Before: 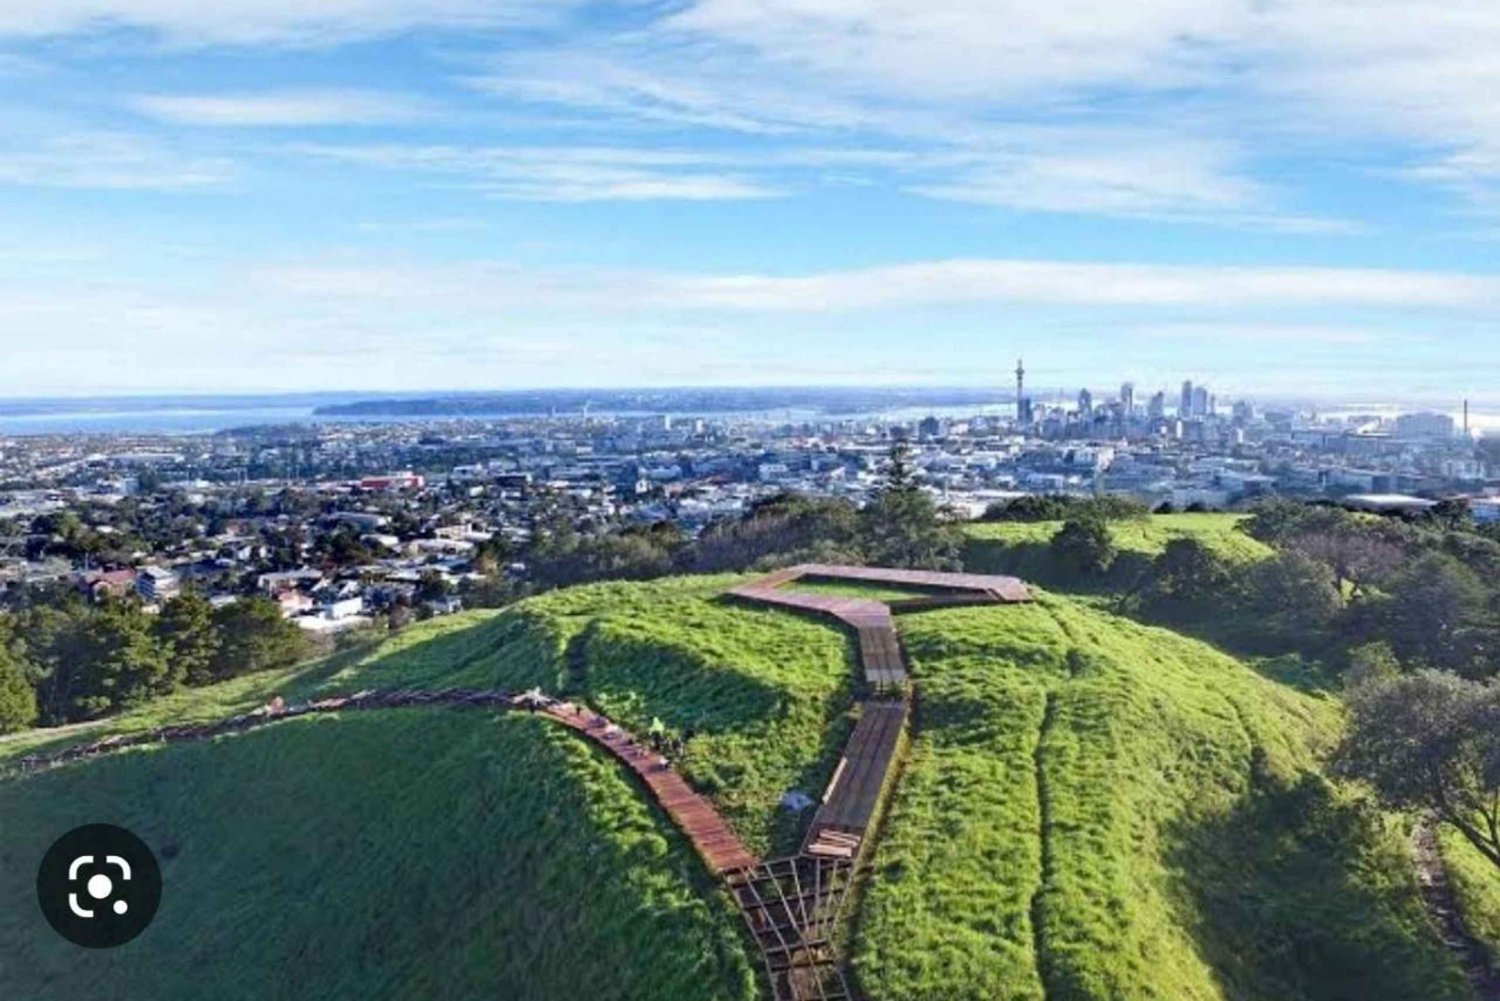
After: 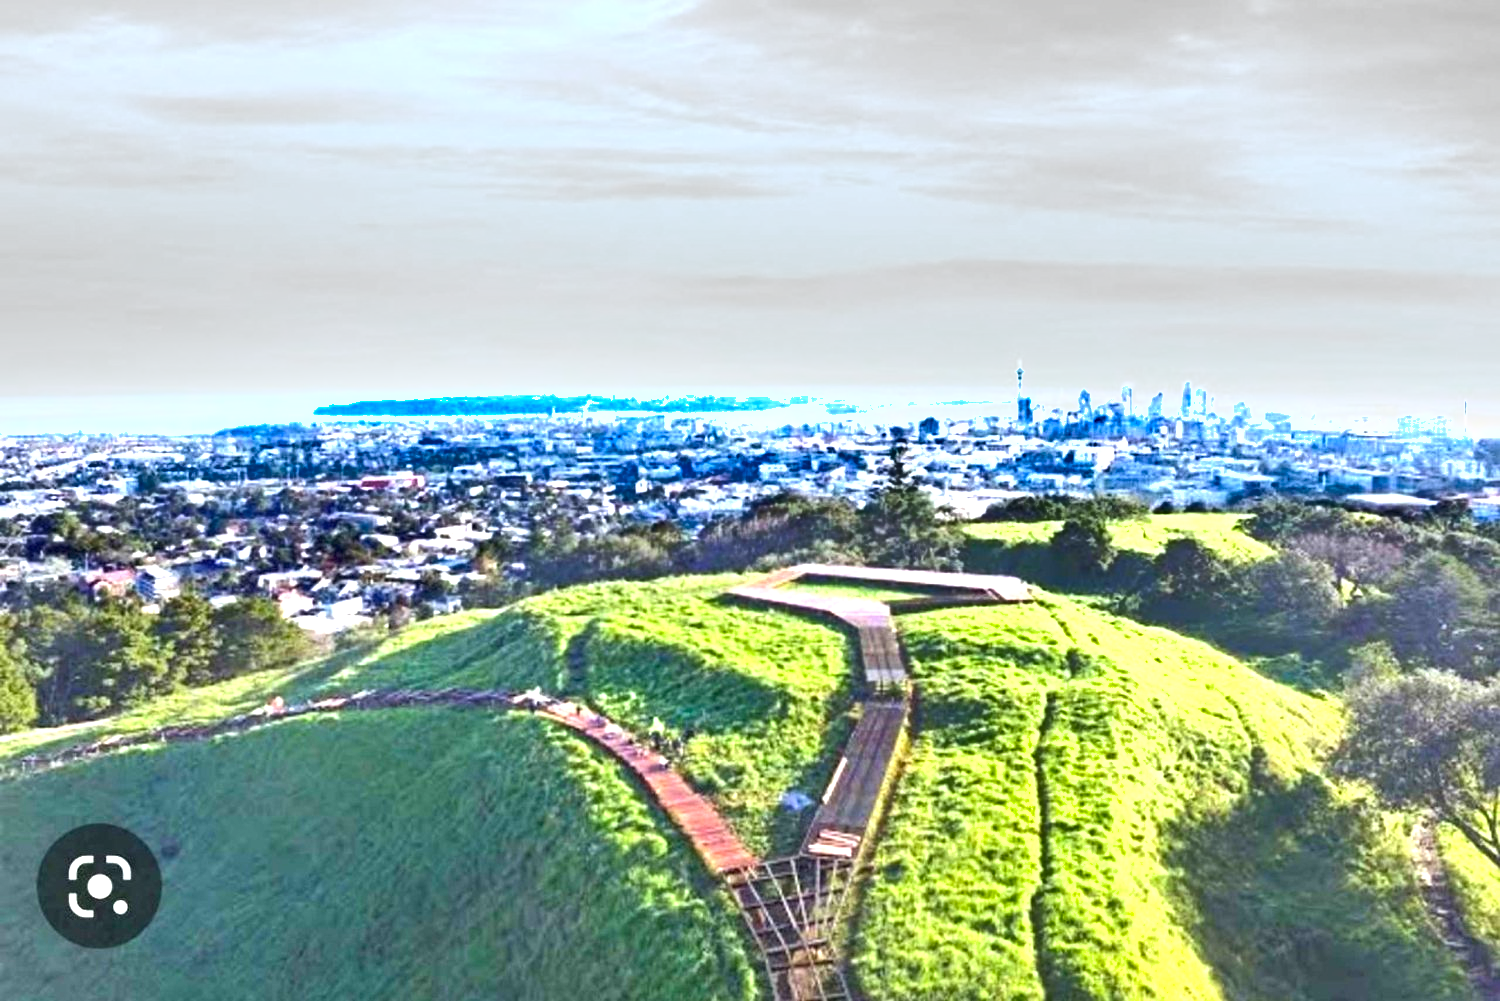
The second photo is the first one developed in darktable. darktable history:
exposure: black level correction 0, exposure 1.494 EV, compensate highlight preservation false
shadows and highlights: soften with gaussian
contrast brightness saturation: contrast 0.029, brightness 0.059, saturation 0.128
